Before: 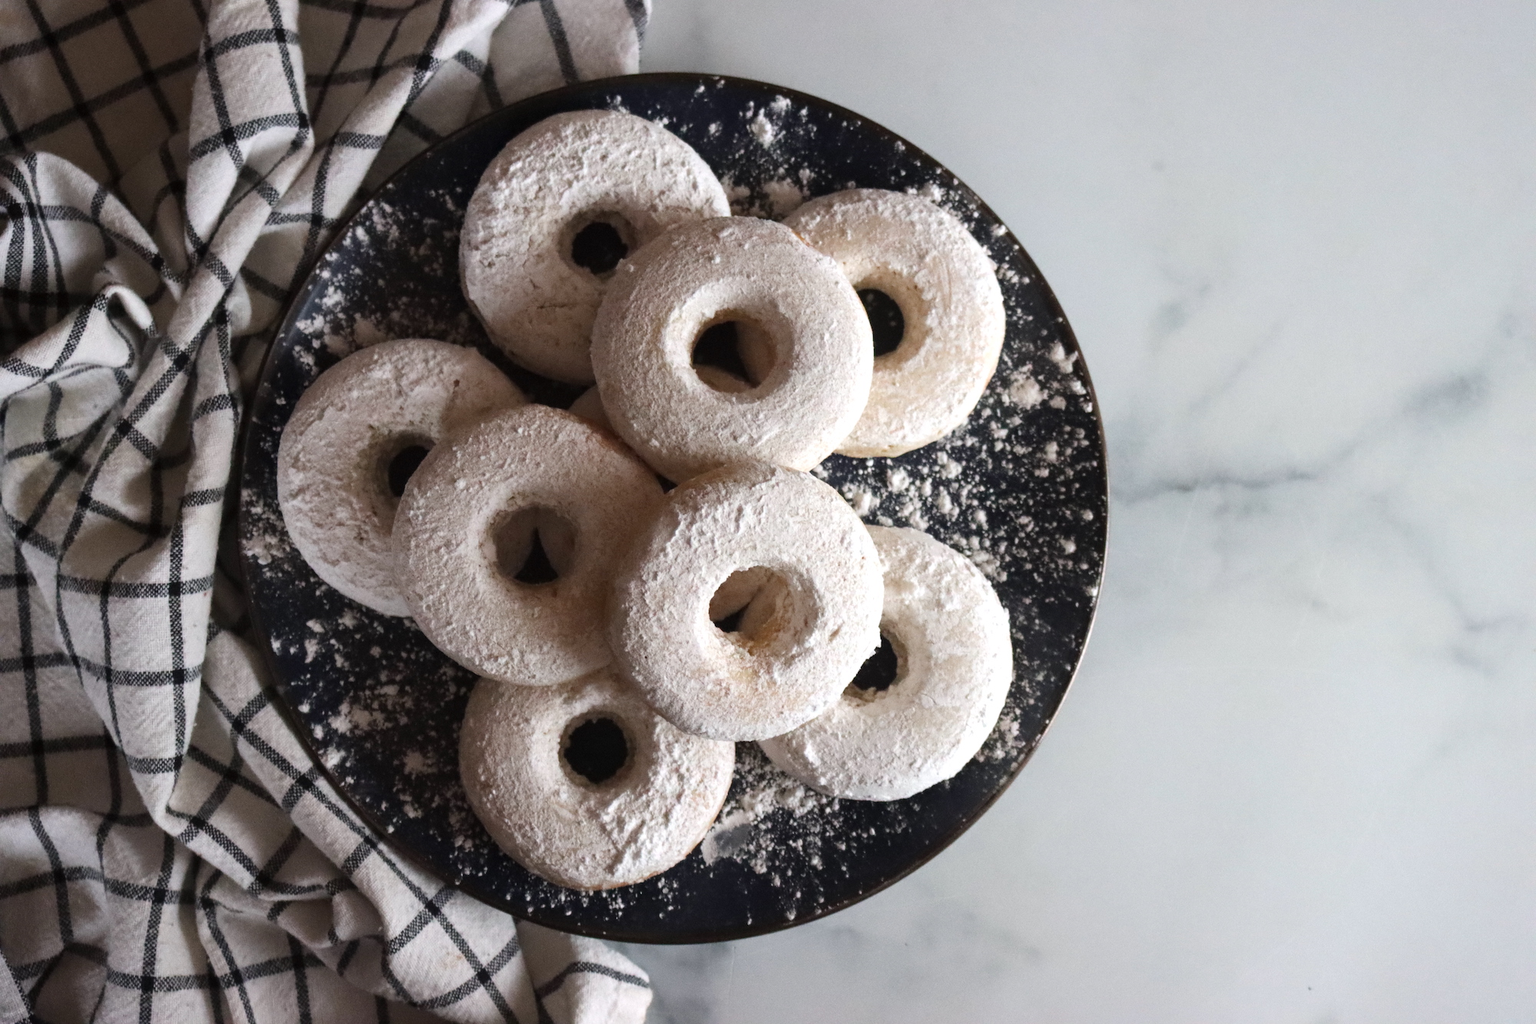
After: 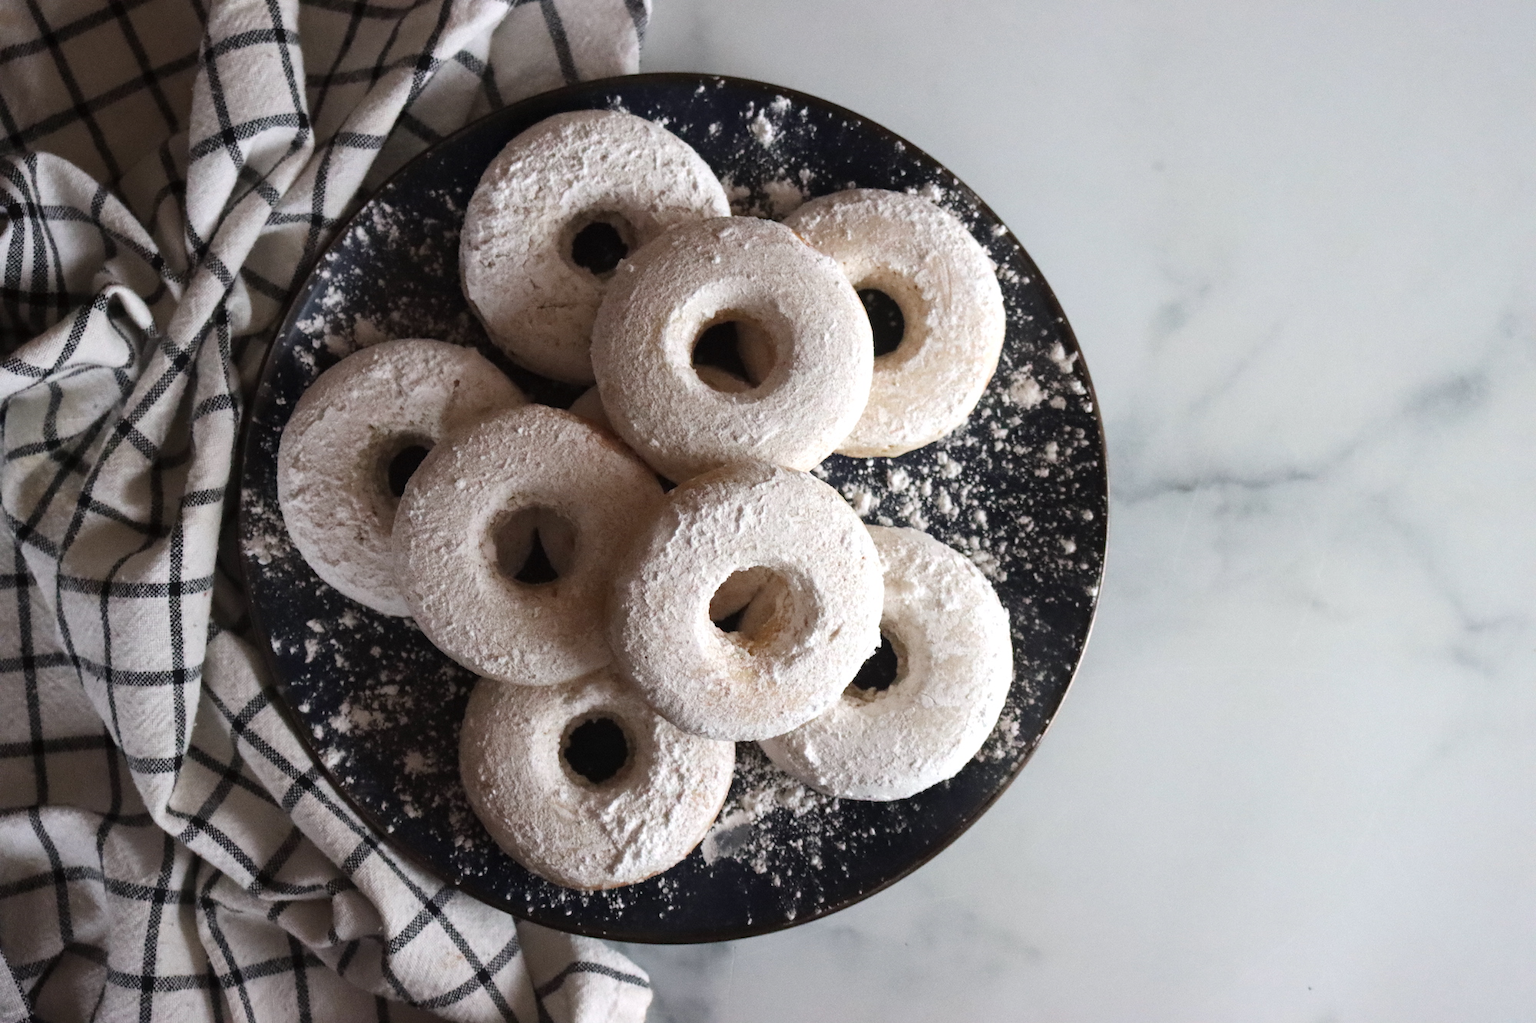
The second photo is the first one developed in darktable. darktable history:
rgb curve: mode RGB, independent channels
color balance rgb: linear chroma grading › shadows -3%, linear chroma grading › highlights -4%
exposure: compensate highlight preservation false
